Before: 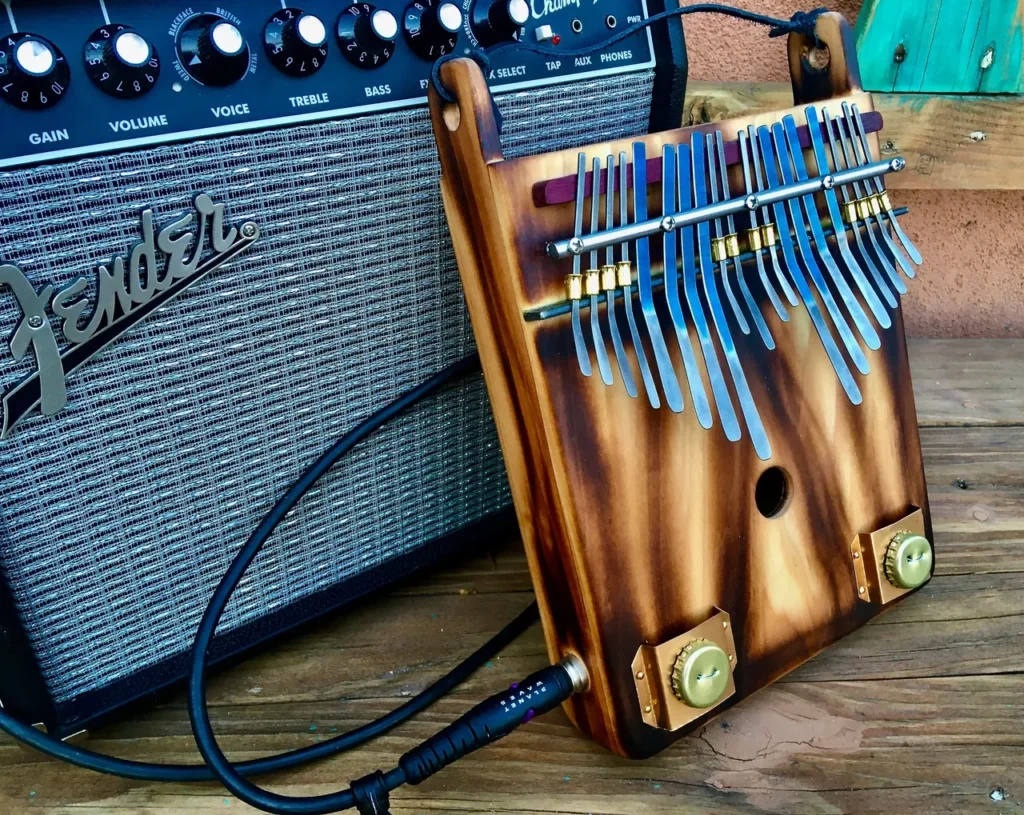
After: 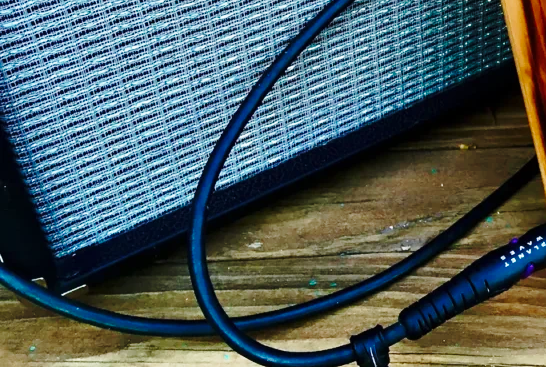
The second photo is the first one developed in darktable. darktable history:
crop and rotate: top 54.778%, right 46.61%, bottom 0.159%
base curve: curves: ch0 [(0, 0) (0.028, 0.03) (0.121, 0.232) (0.46, 0.748) (0.859, 0.968) (1, 1)], preserve colors none
